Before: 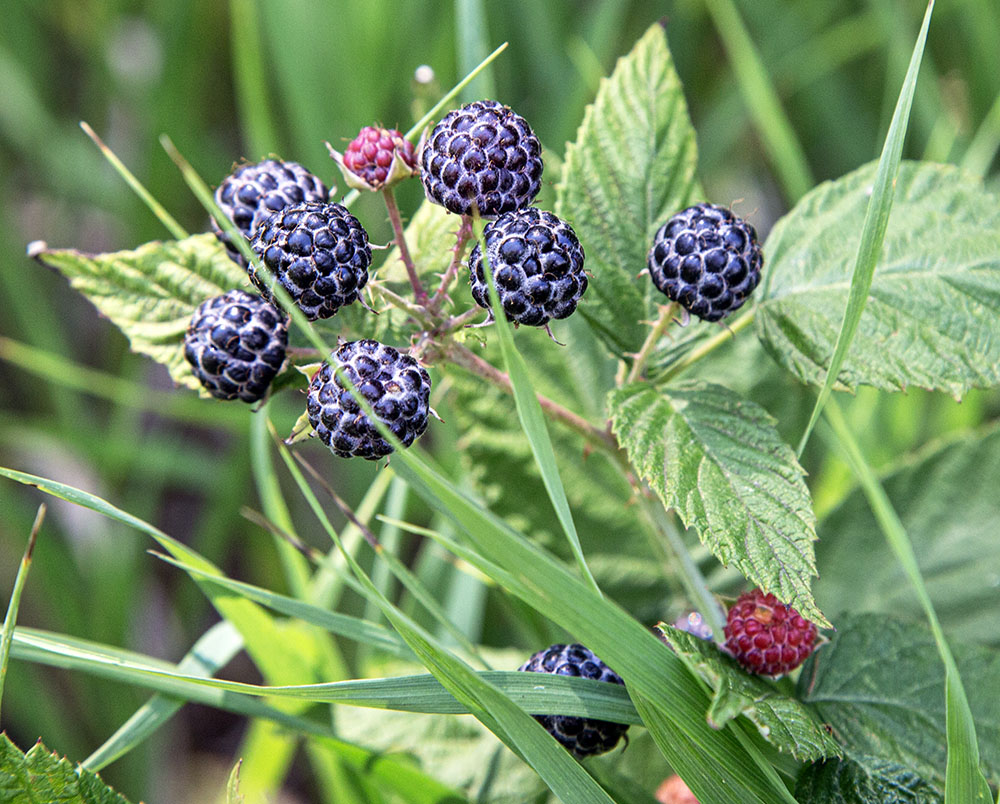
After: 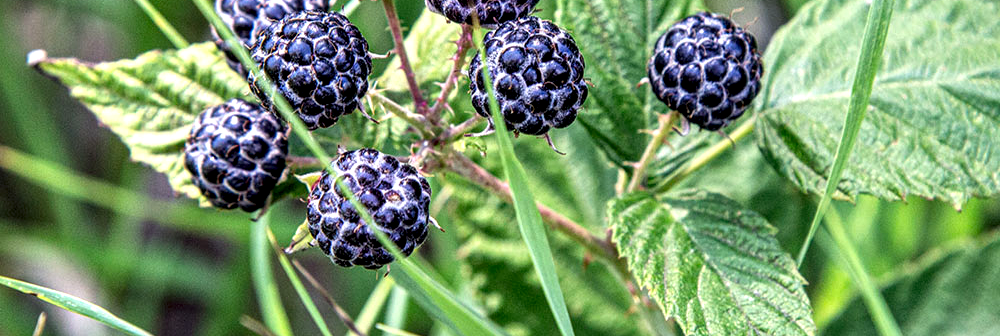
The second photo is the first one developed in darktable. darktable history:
local contrast: highlights 60%, shadows 60%, detail 160%
crop and rotate: top 23.84%, bottom 34.294%
